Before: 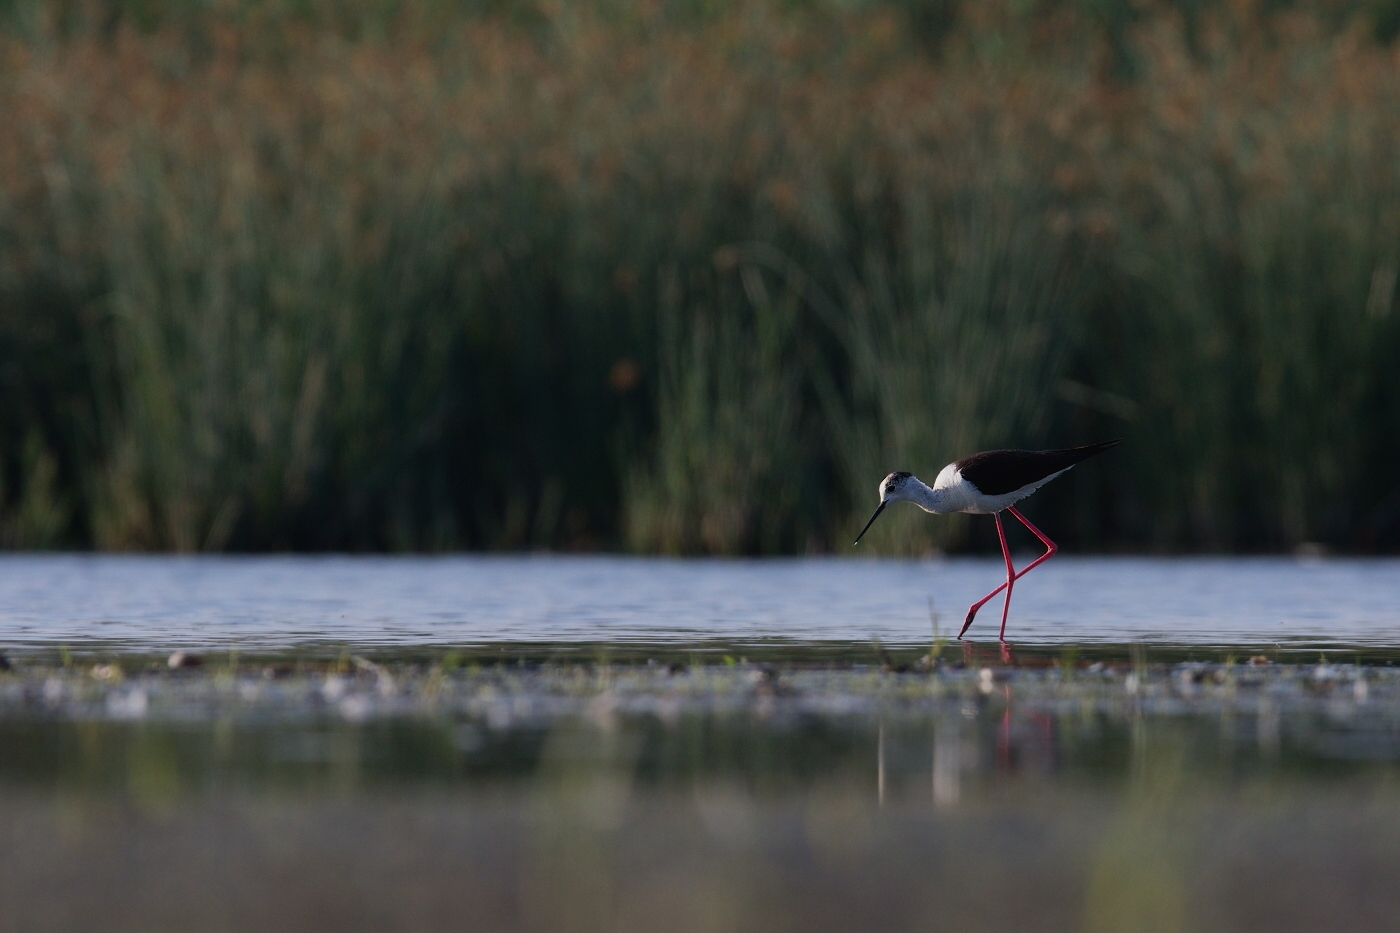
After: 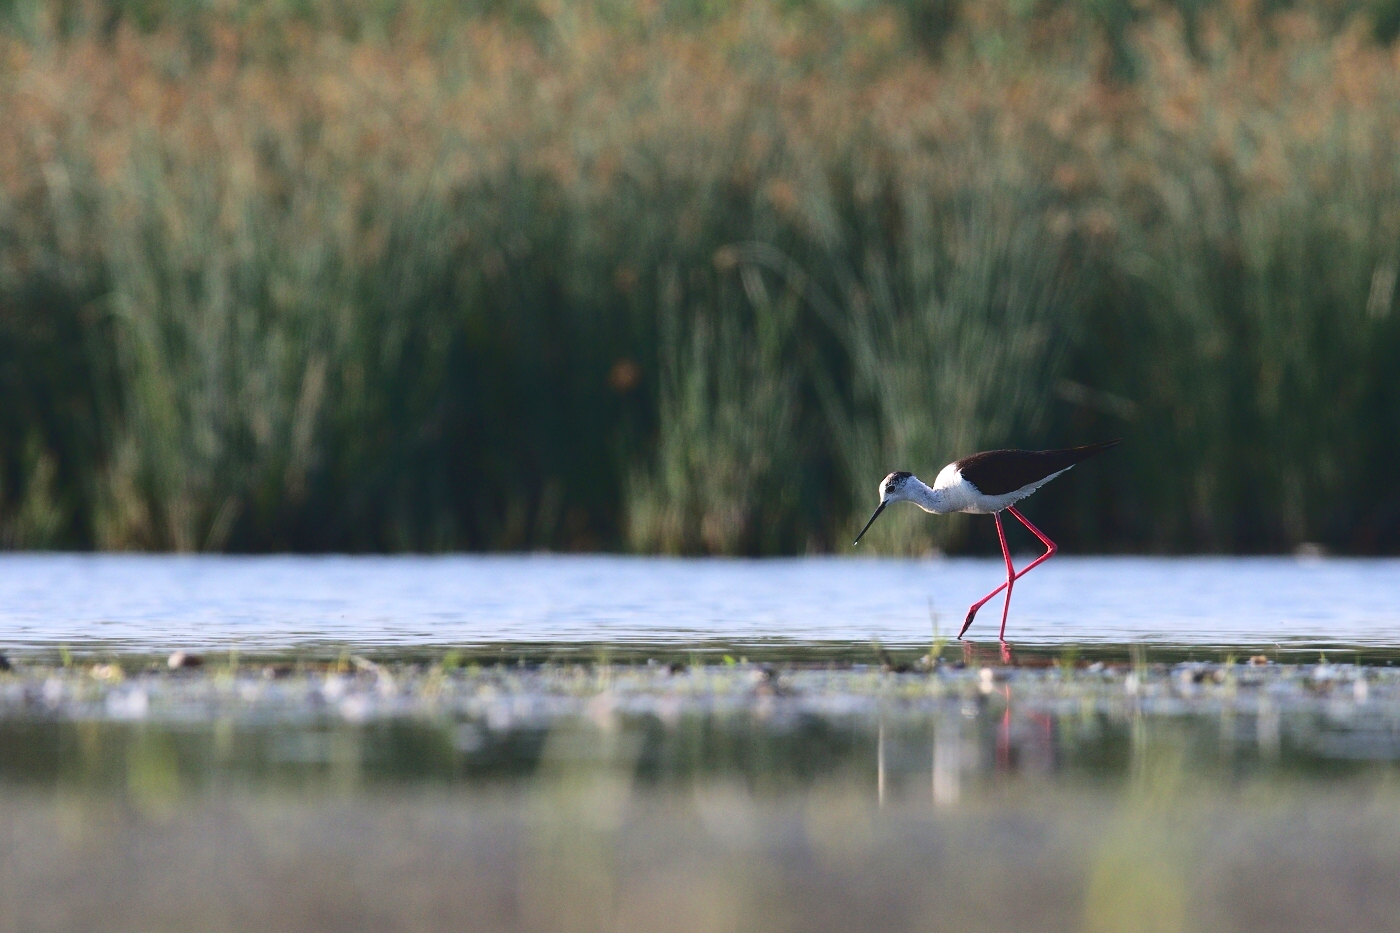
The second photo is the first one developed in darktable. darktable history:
exposure: exposure 0.779 EV, compensate highlight preservation false
tone curve: curves: ch0 [(0, 0) (0.003, 0.112) (0.011, 0.115) (0.025, 0.111) (0.044, 0.114) (0.069, 0.126) (0.1, 0.144) (0.136, 0.164) (0.177, 0.196) (0.224, 0.249) (0.277, 0.316) (0.335, 0.401) (0.399, 0.487) (0.468, 0.571) (0.543, 0.647) (0.623, 0.728) (0.709, 0.795) (0.801, 0.866) (0.898, 0.933) (1, 1)]
